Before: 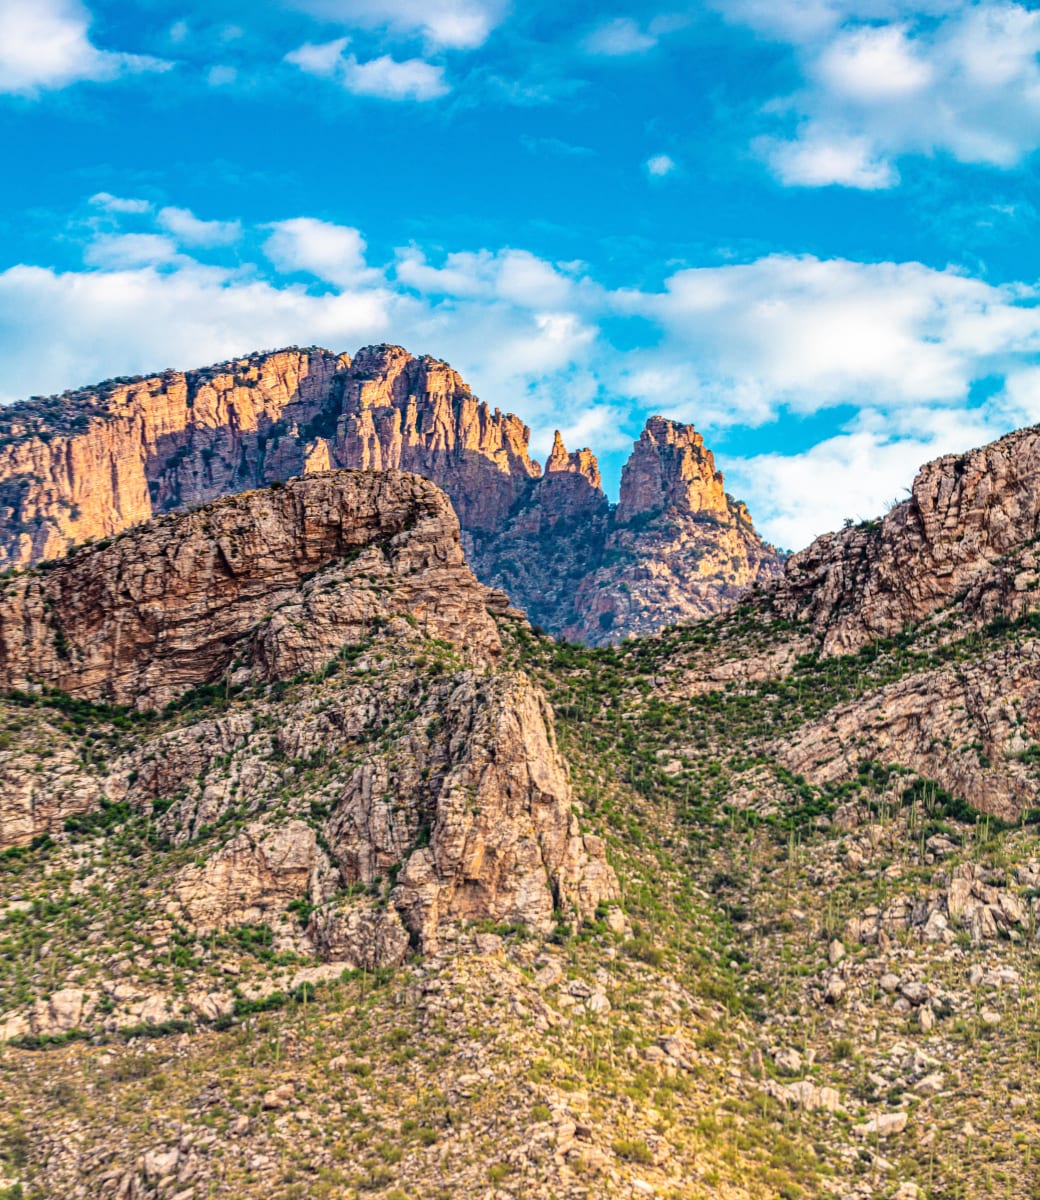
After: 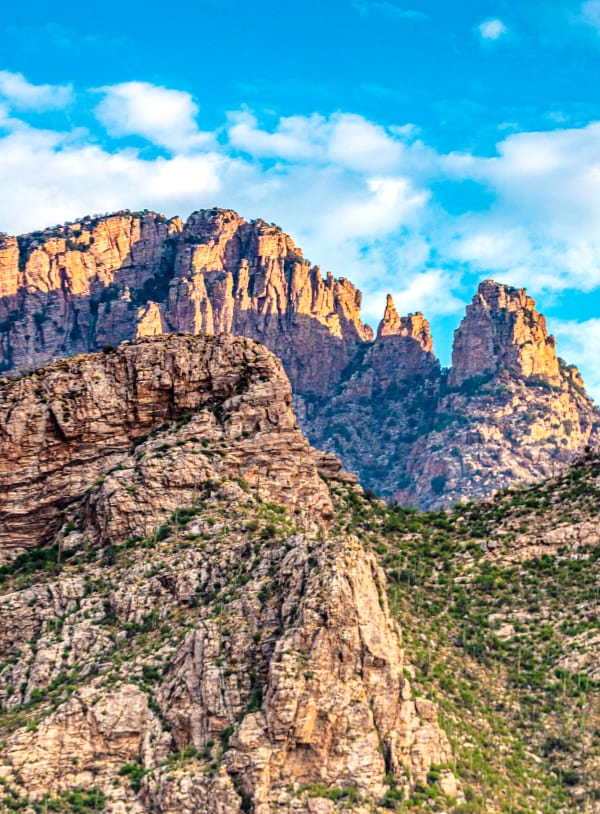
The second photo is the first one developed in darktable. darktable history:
color zones: mix -64.67%
crop: left 16.246%, top 11.406%, right 26.027%, bottom 20.732%
exposure: black level correction 0.001, exposure 0.192 EV, compensate highlight preservation false
